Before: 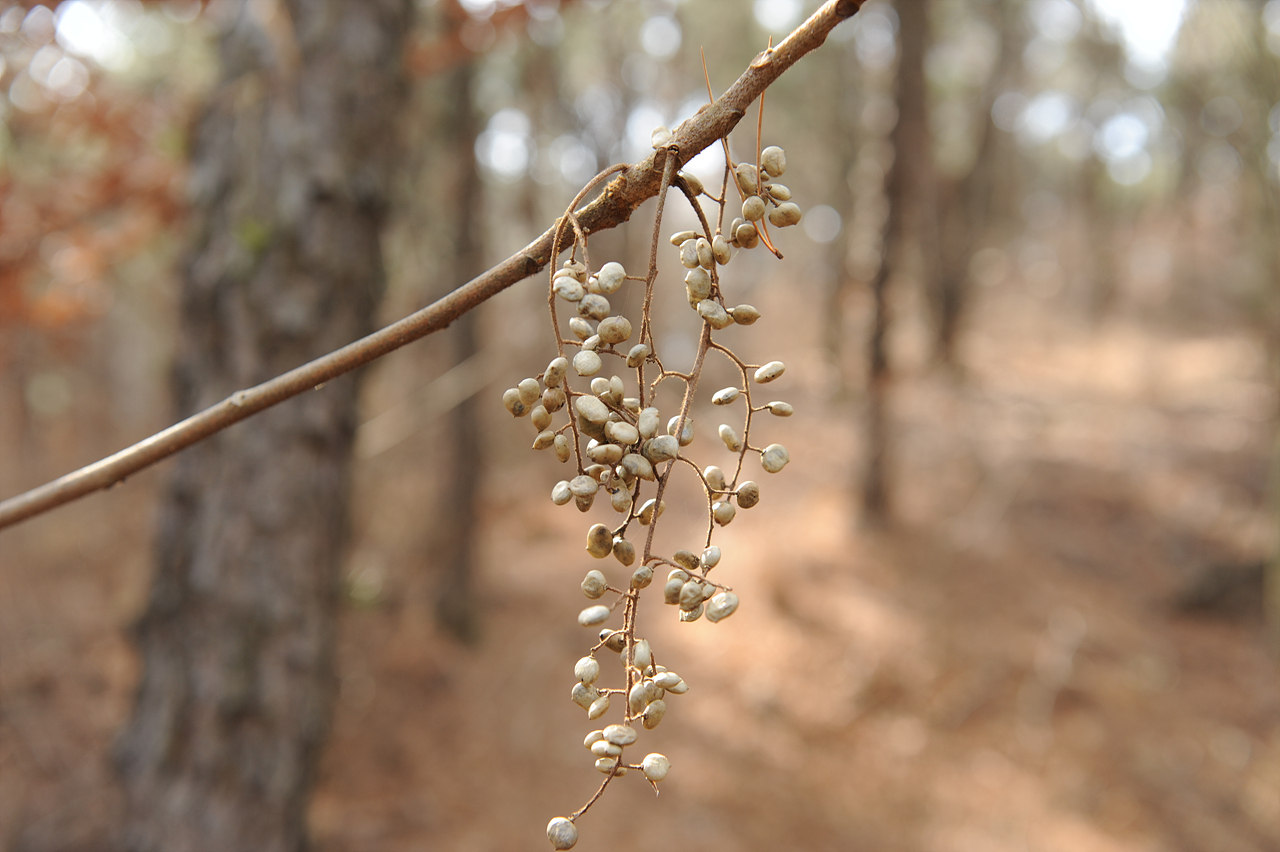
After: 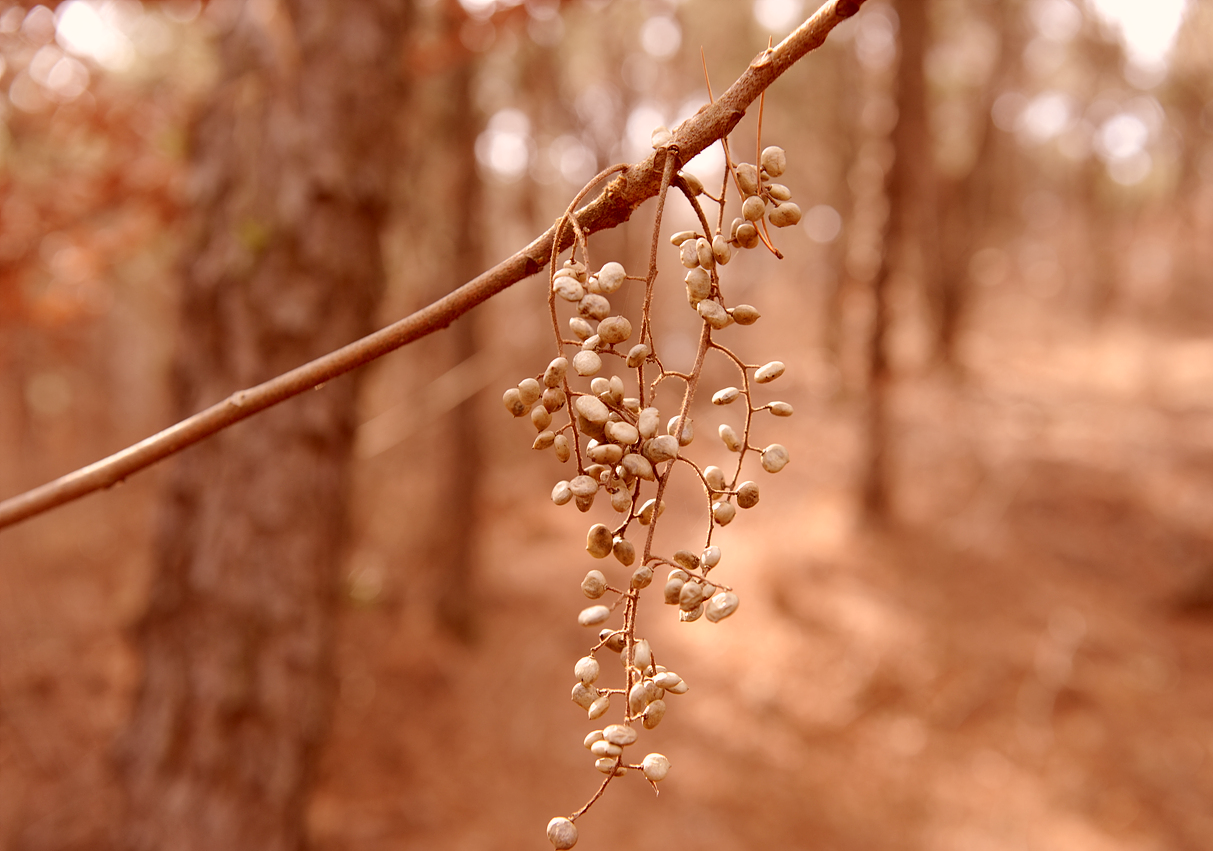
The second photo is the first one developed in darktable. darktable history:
color correction: highlights a* 9.03, highlights b* 8.71, shadows a* 40, shadows b* 40, saturation 0.8
crop and rotate: right 5.167%
